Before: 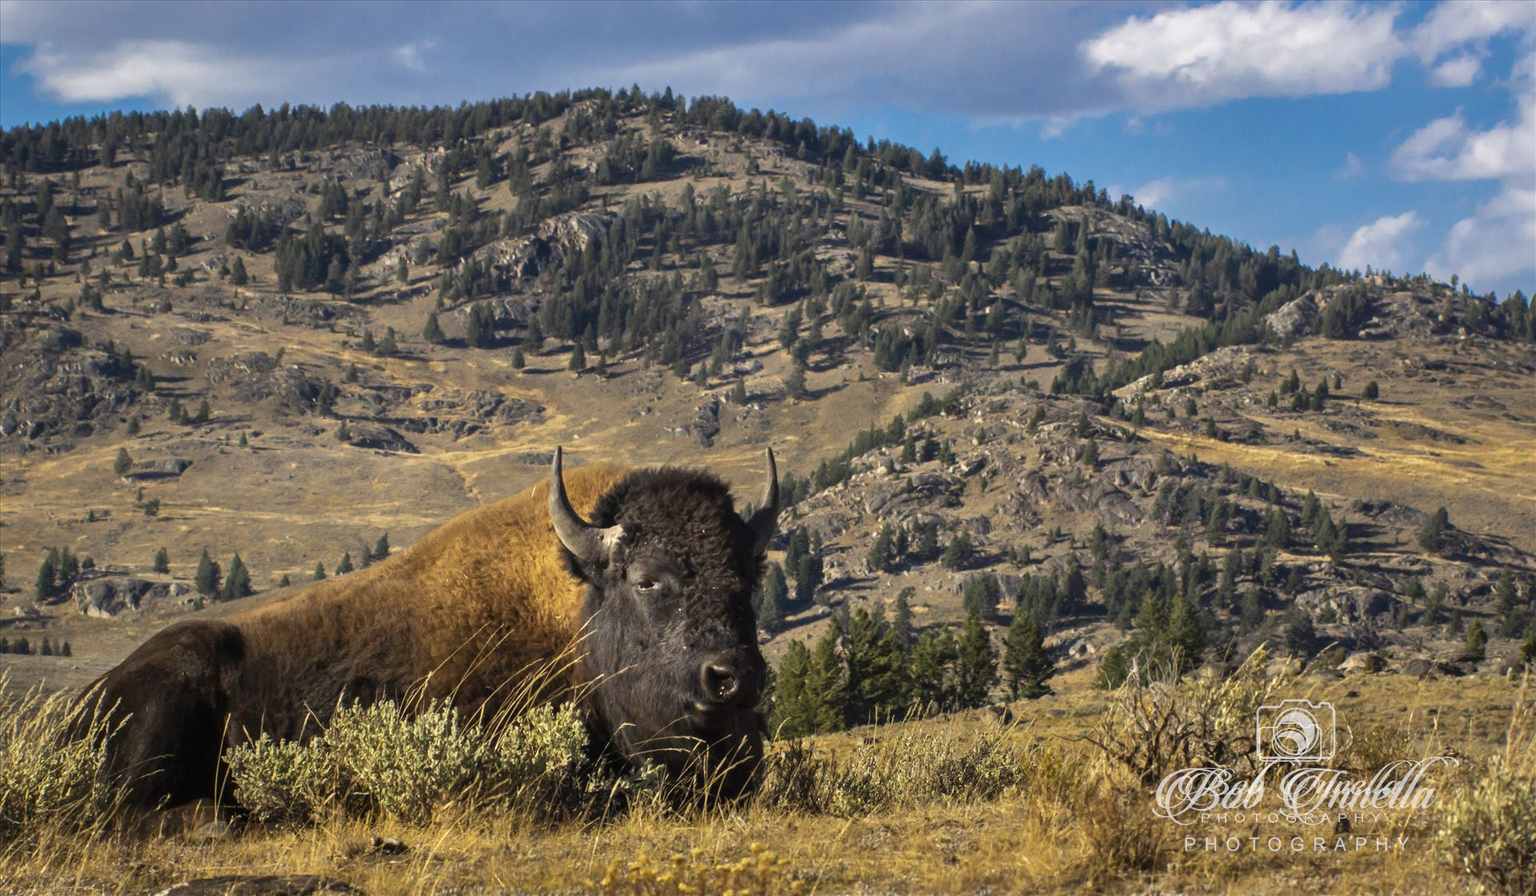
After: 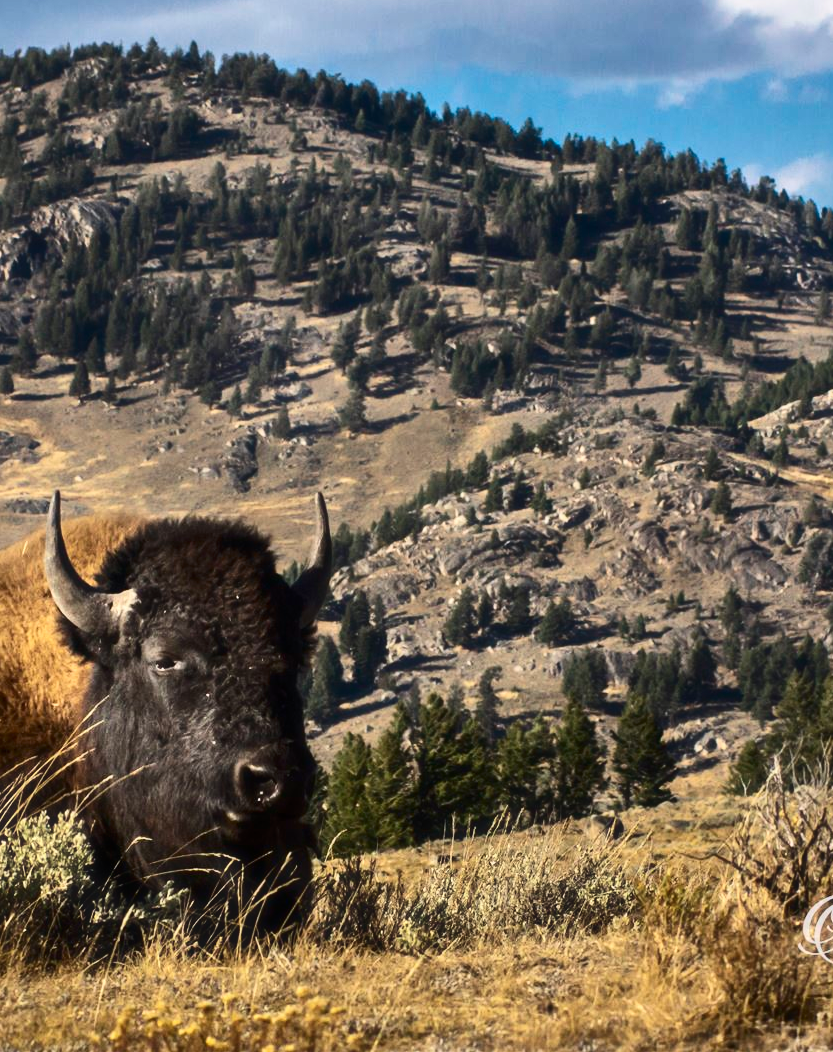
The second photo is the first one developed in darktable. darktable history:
haze removal: strength -0.1, adaptive false
contrast brightness saturation: contrast 0.28
crop: left 33.452%, top 6.025%, right 23.155%
